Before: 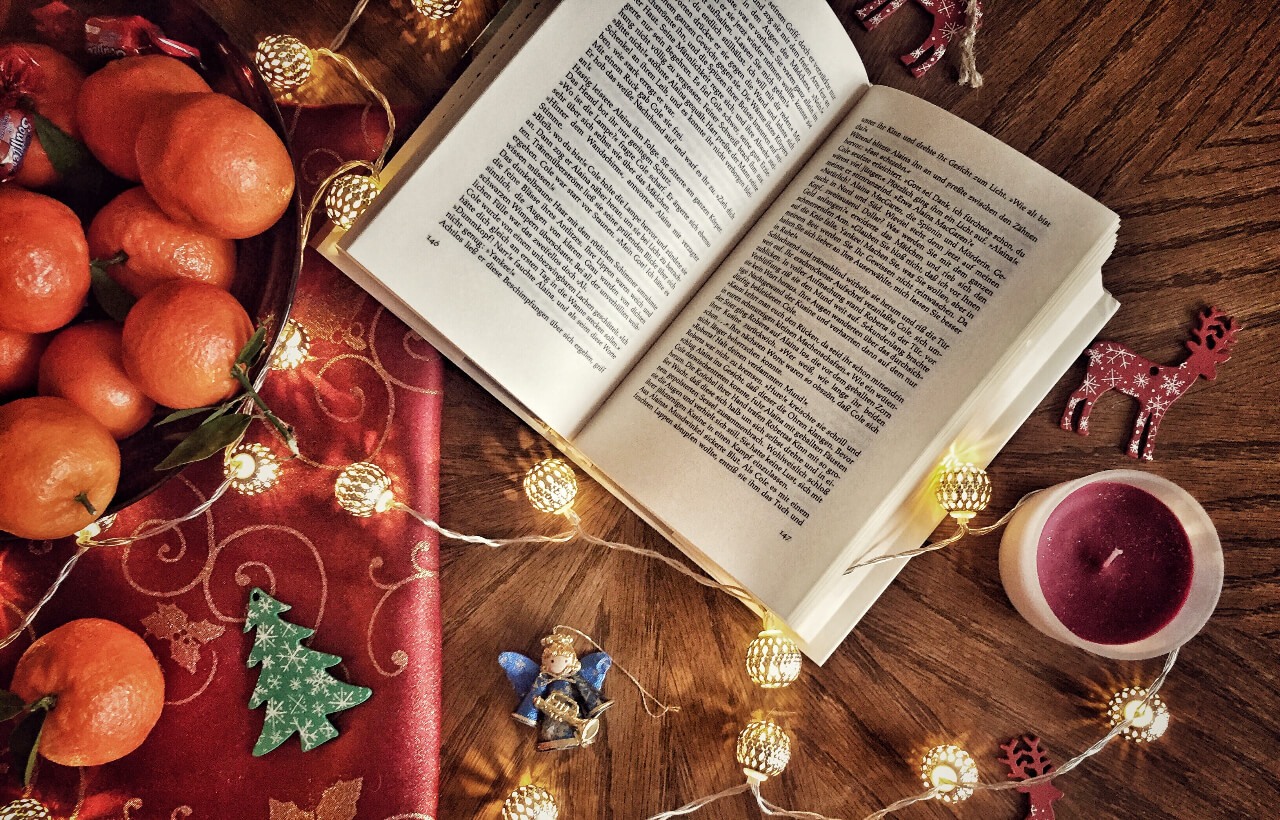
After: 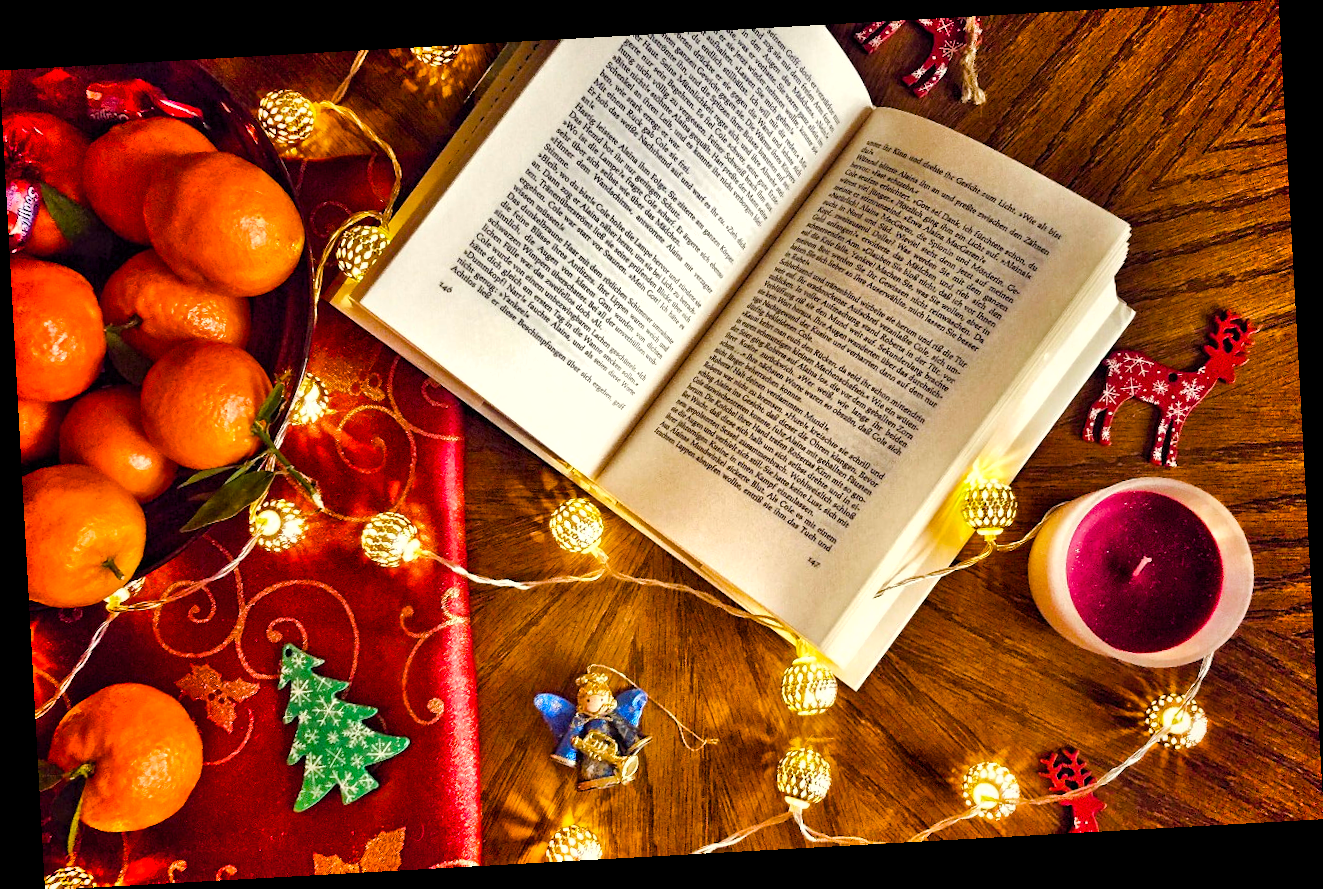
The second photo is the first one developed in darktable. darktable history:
shadows and highlights: low approximation 0.01, soften with gaussian
rotate and perspective: rotation -3.18°, automatic cropping off
color balance rgb: linear chroma grading › shadows 10%, linear chroma grading › highlights 10%, linear chroma grading › global chroma 15%, linear chroma grading › mid-tones 15%, perceptual saturation grading › global saturation 40%, perceptual saturation grading › highlights -25%, perceptual saturation grading › mid-tones 35%, perceptual saturation grading › shadows 35%, perceptual brilliance grading › global brilliance 11.29%, global vibrance 11.29%
